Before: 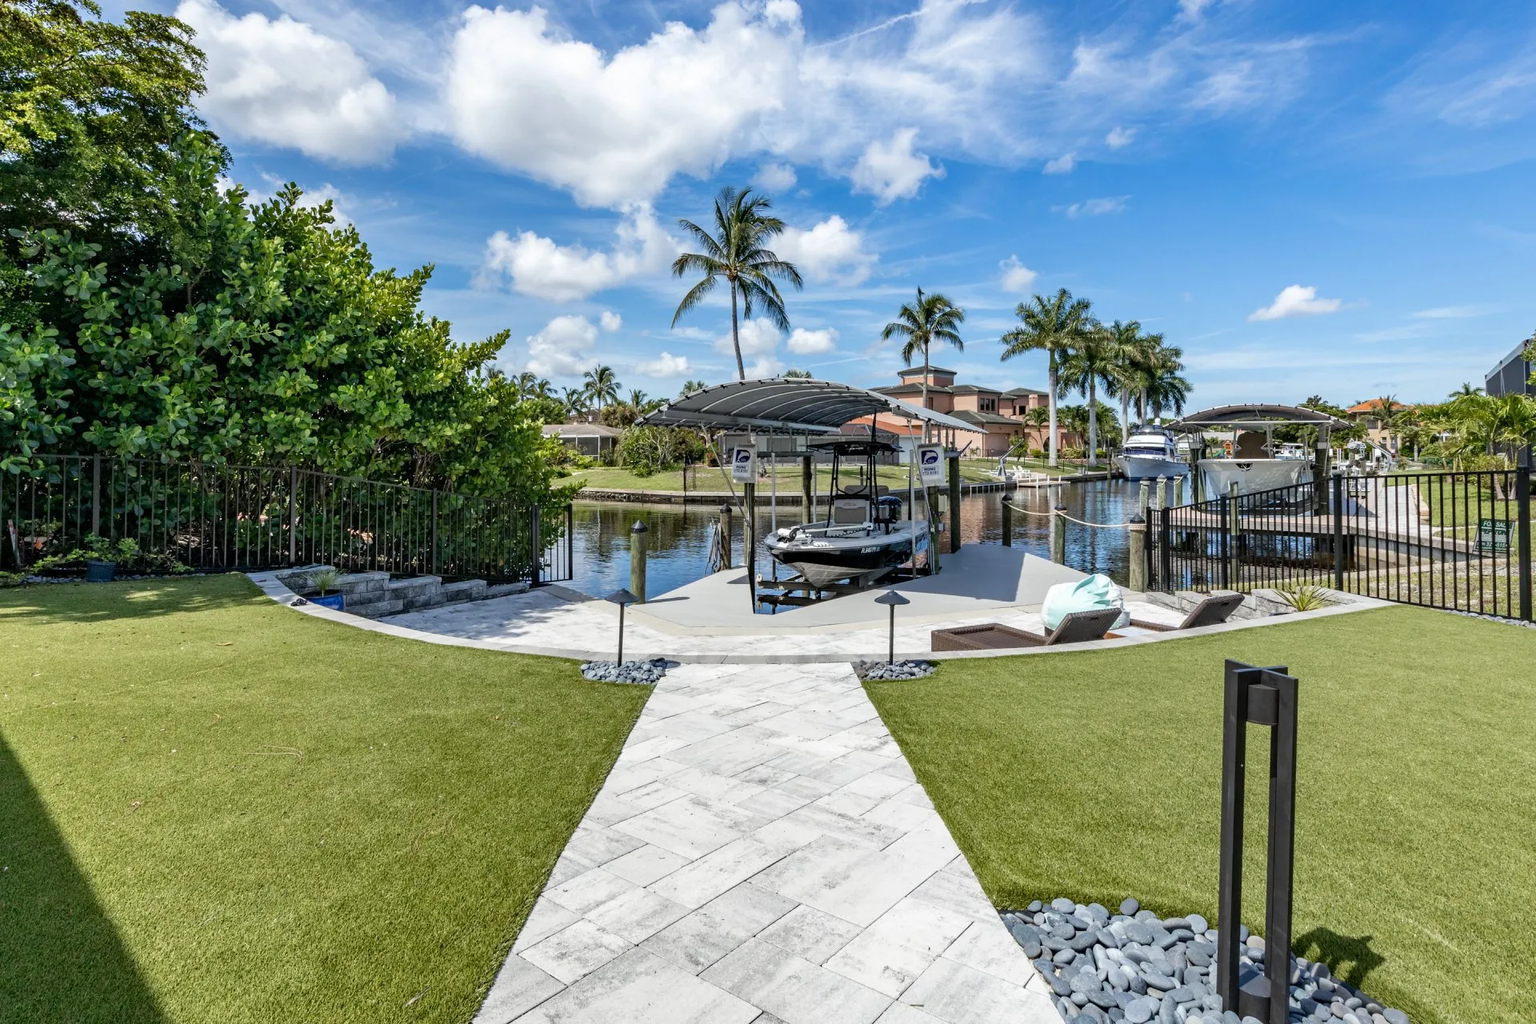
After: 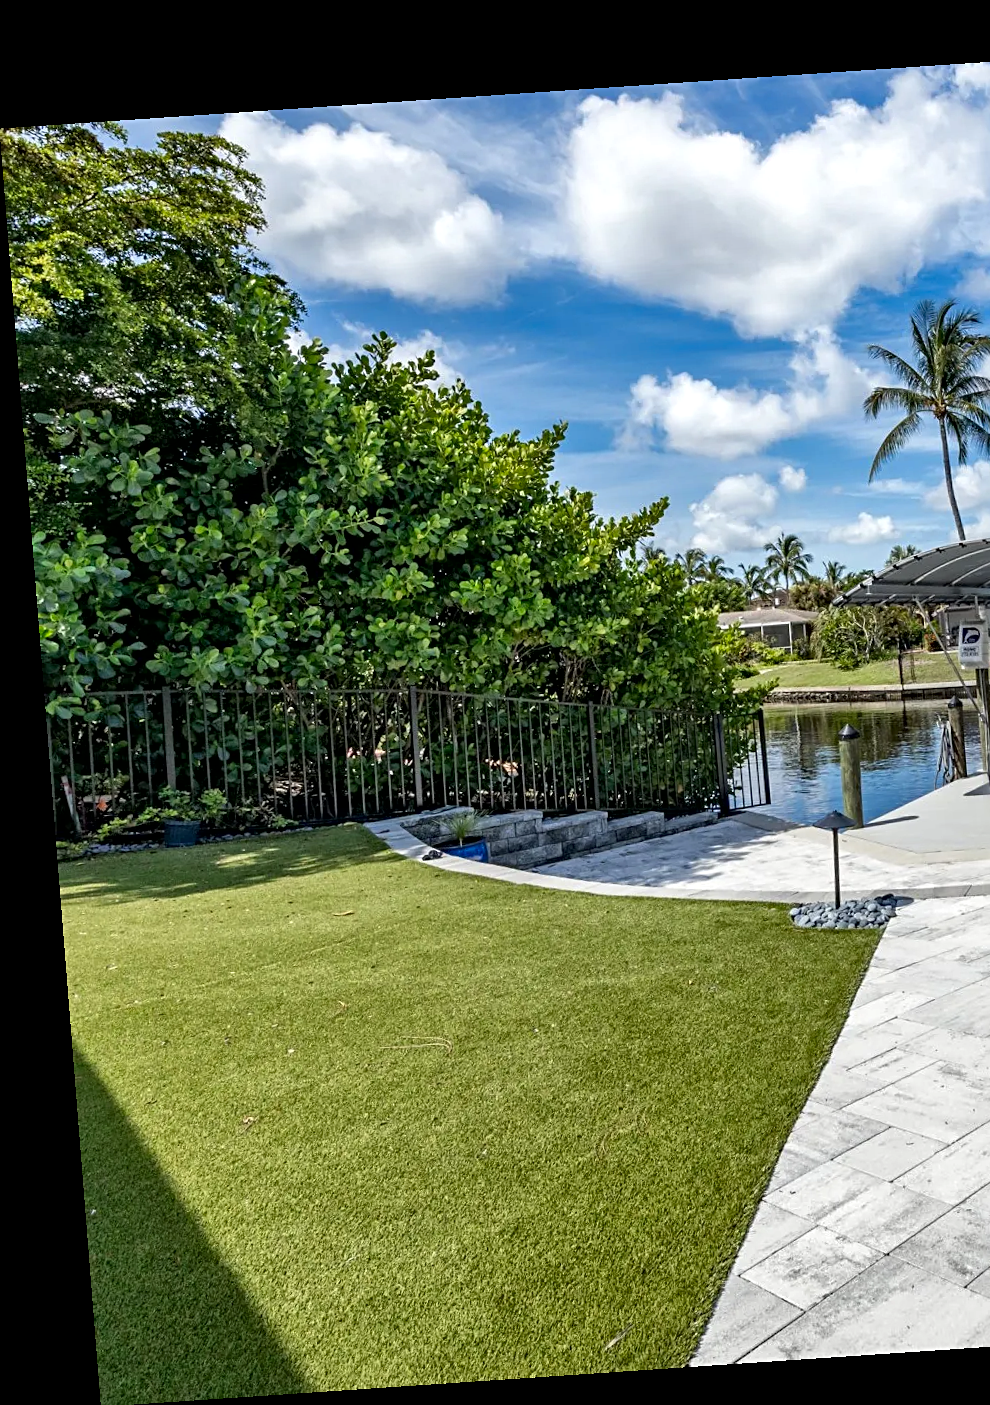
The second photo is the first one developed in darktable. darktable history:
sharpen: radius 2.529, amount 0.323
rotate and perspective: rotation -4.2°, shear 0.006, automatic cropping off
crop and rotate: left 0%, top 0%, right 50.845%
vibrance: vibrance 67%
local contrast: mode bilateral grid, contrast 20, coarseness 50, detail 141%, midtone range 0.2
